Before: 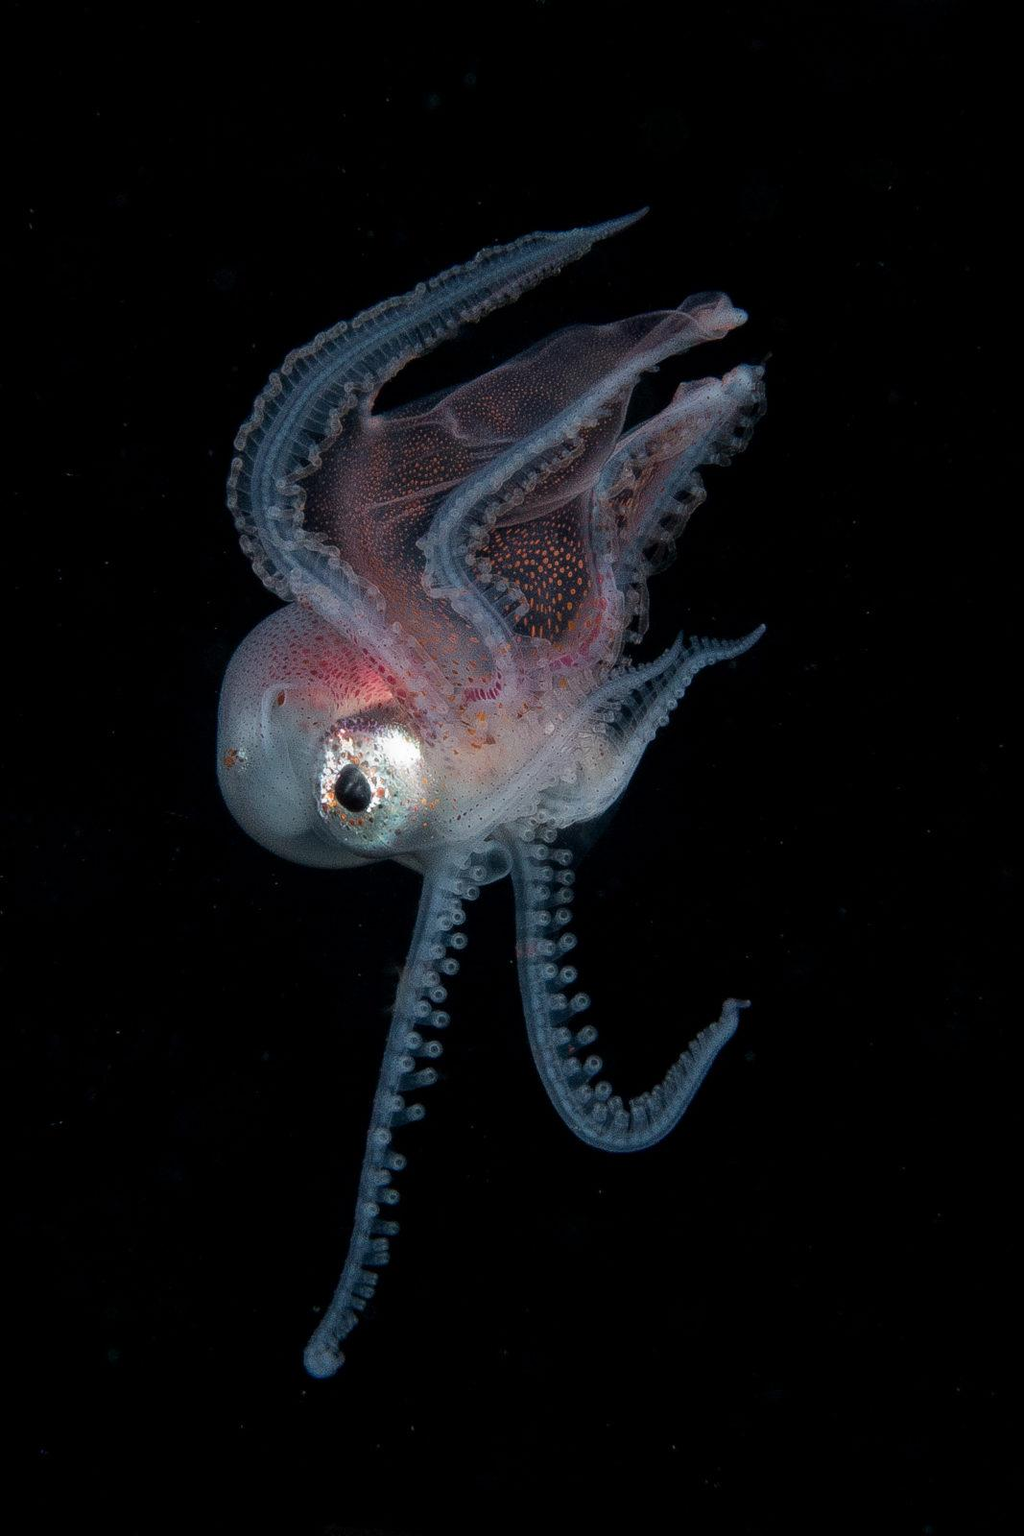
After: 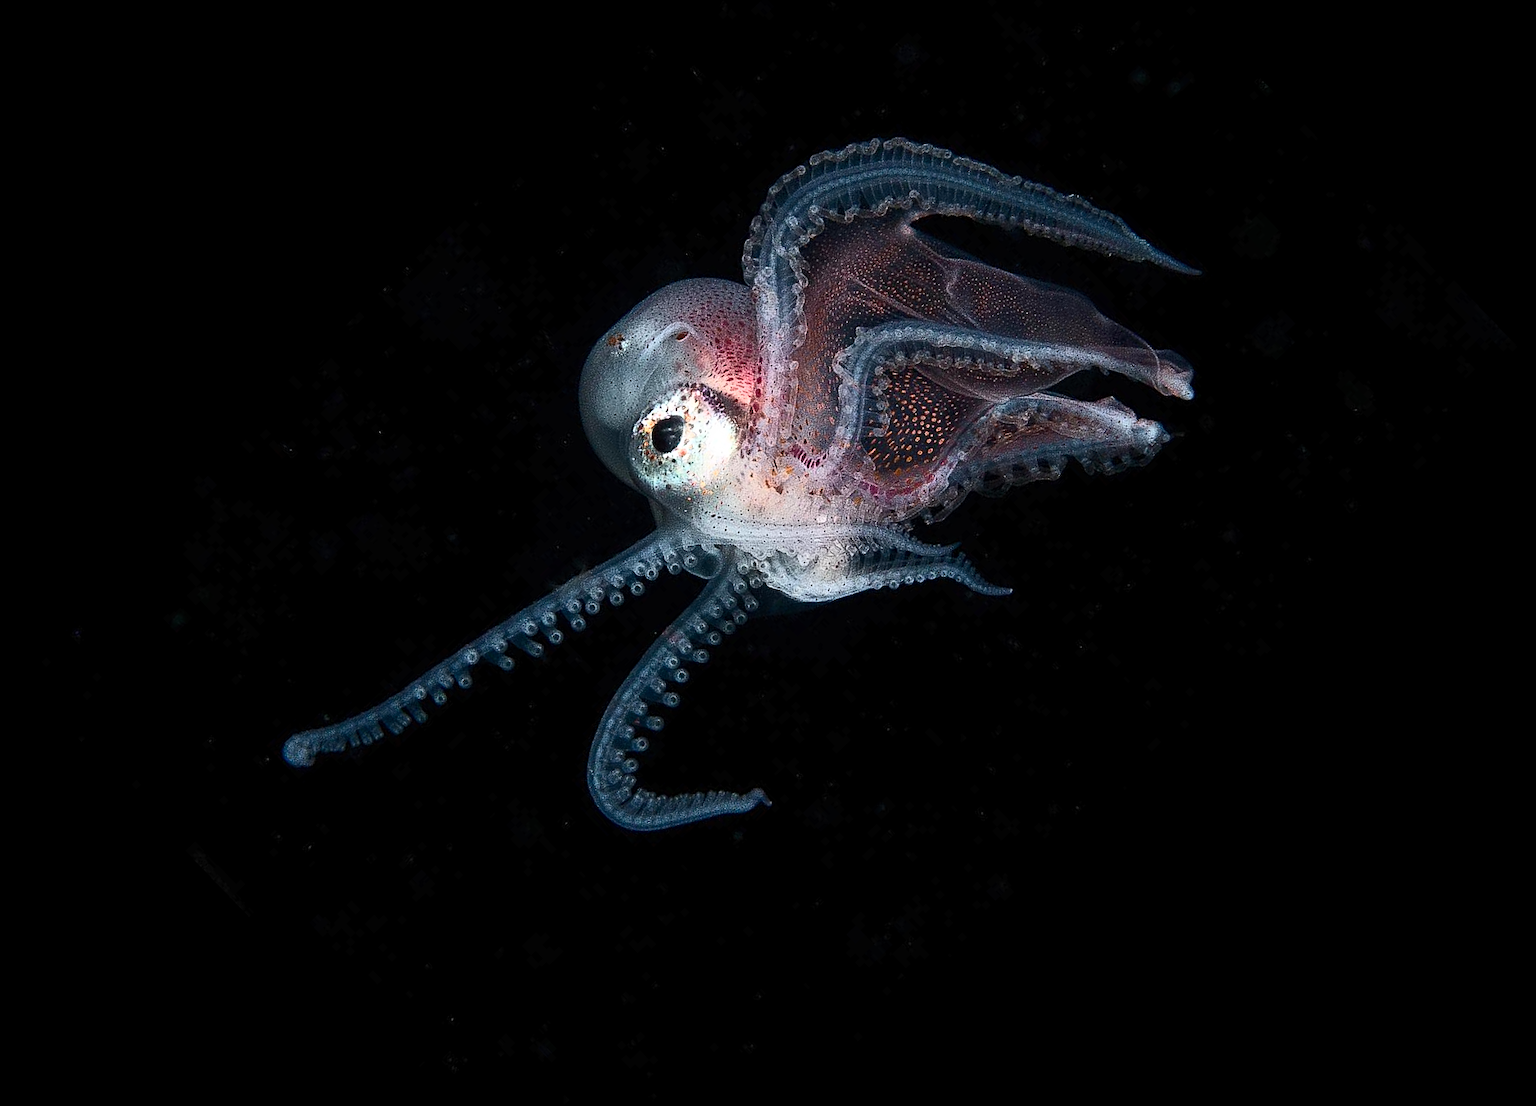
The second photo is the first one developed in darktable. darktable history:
sharpen: on, module defaults
crop and rotate: angle -46.26°, top 16.234%, right 0.912%, bottom 11.704%
contrast brightness saturation: contrast 0.62, brightness 0.34, saturation 0.14
